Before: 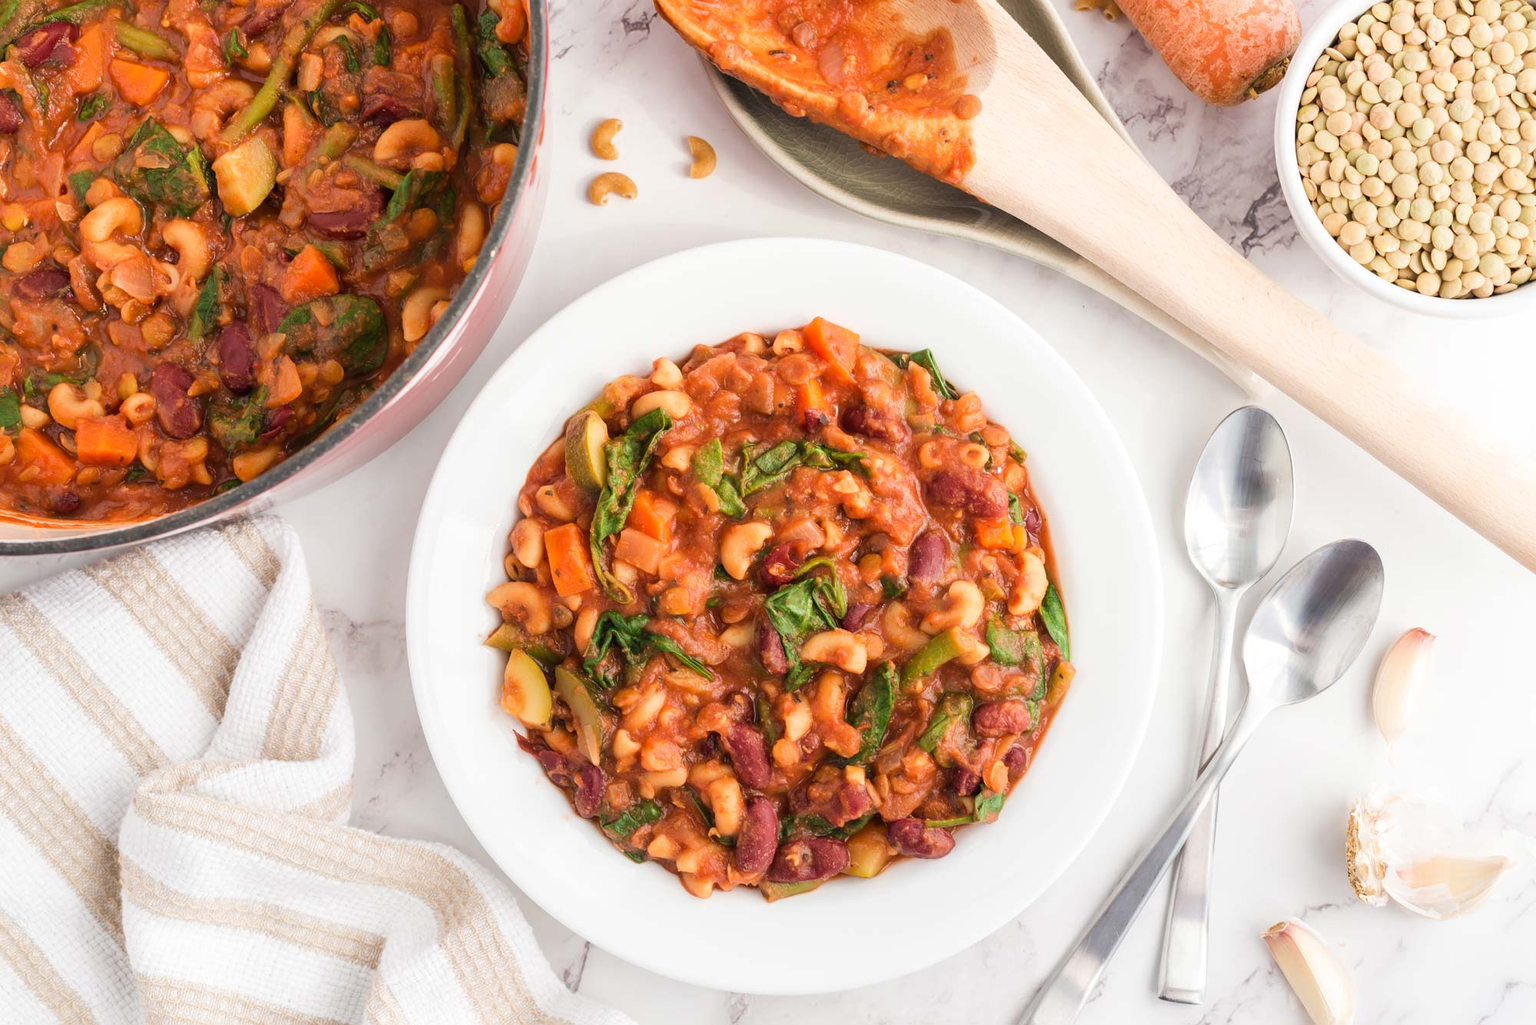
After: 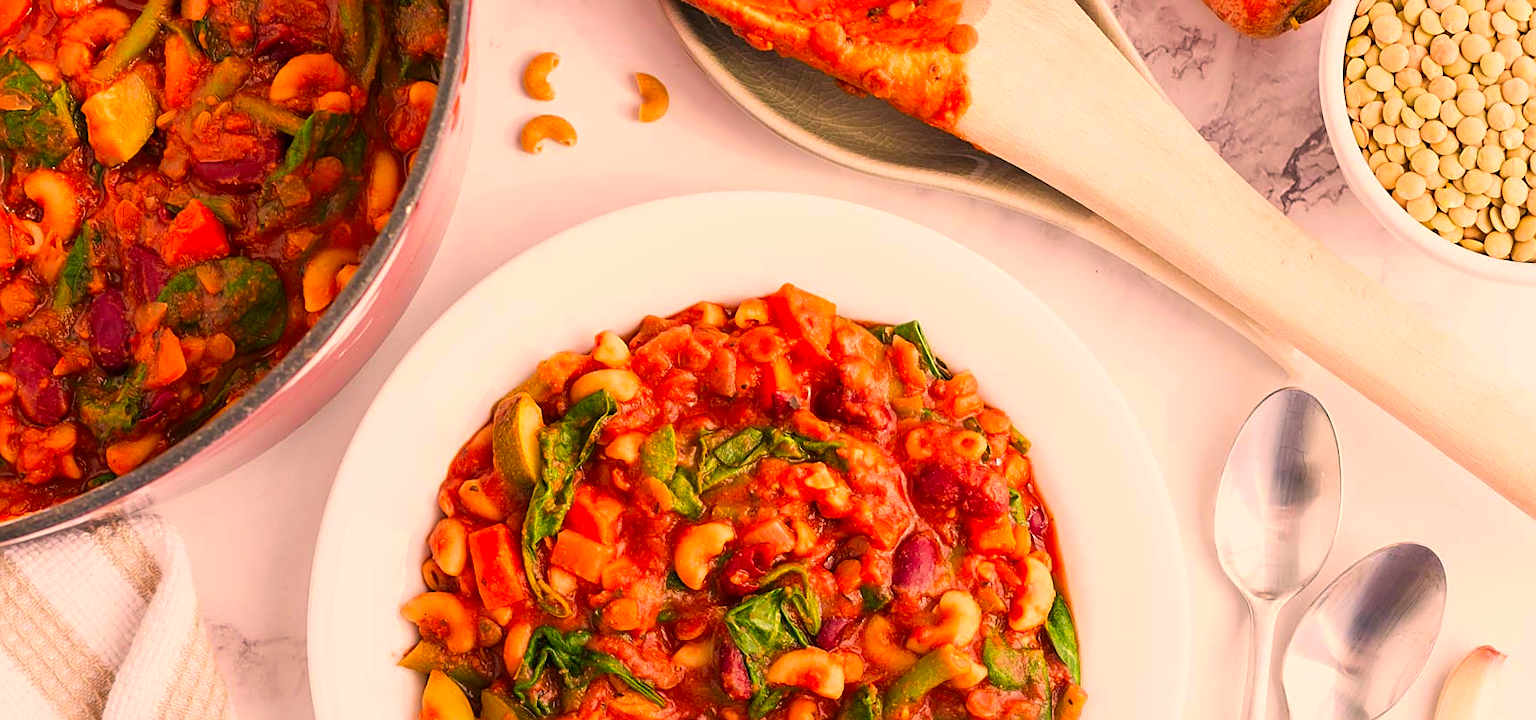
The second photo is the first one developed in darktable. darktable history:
color correction: highlights a* 21.32, highlights b* 19.52
sharpen: on, module defaults
contrast brightness saturation: brightness -0.024, saturation 0.362
crop and rotate: left 9.299%, top 7.232%, right 4.85%, bottom 32.449%
